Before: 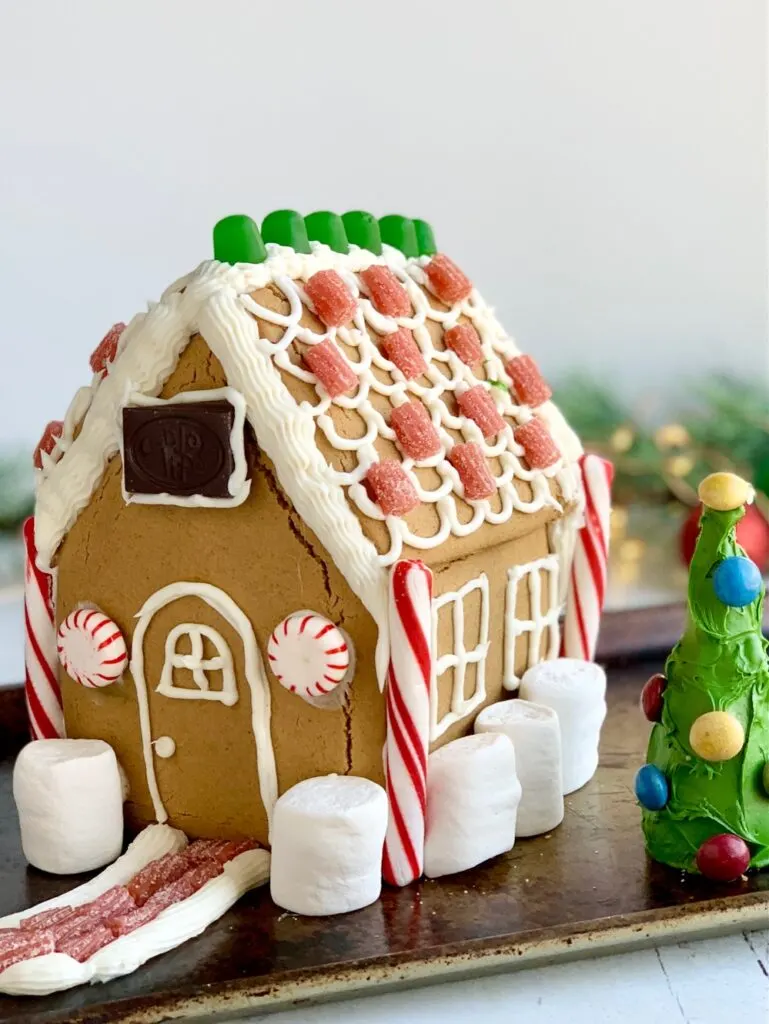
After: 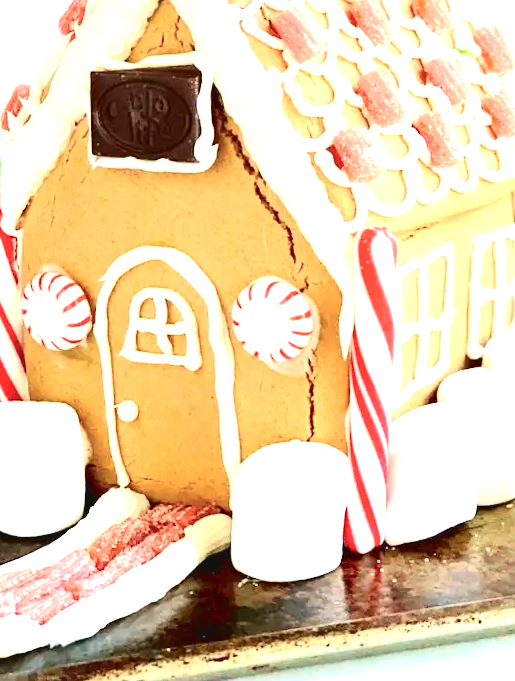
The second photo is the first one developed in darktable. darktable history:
shadows and highlights: shadows -30.34, highlights 29.36
crop and rotate: angle -0.786°, left 3.635%, top 32.252%, right 28.066%
tone curve: curves: ch0 [(0, 0.056) (0.049, 0.073) (0.155, 0.127) (0.33, 0.331) (0.432, 0.46) (0.601, 0.655) (0.843, 0.876) (1, 0.965)]; ch1 [(0, 0) (0.339, 0.334) (0.445, 0.419) (0.476, 0.454) (0.497, 0.494) (0.53, 0.511) (0.557, 0.549) (0.613, 0.614) (0.728, 0.729) (1, 1)]; ch2 [(0, 0) (0.327, 0.318) (0.417, 0.426) (0.46, 0.453) (0.502, 0.5) (0.526, 0.52) (0.54, 0.543) (0.606, 0.61) (0.74, 0.716) (1, 1)], color space Lab, independent channels, preserve colors none
exposure: black level correction 0, exposure 1.93 EV, compensate highlight preservation false
